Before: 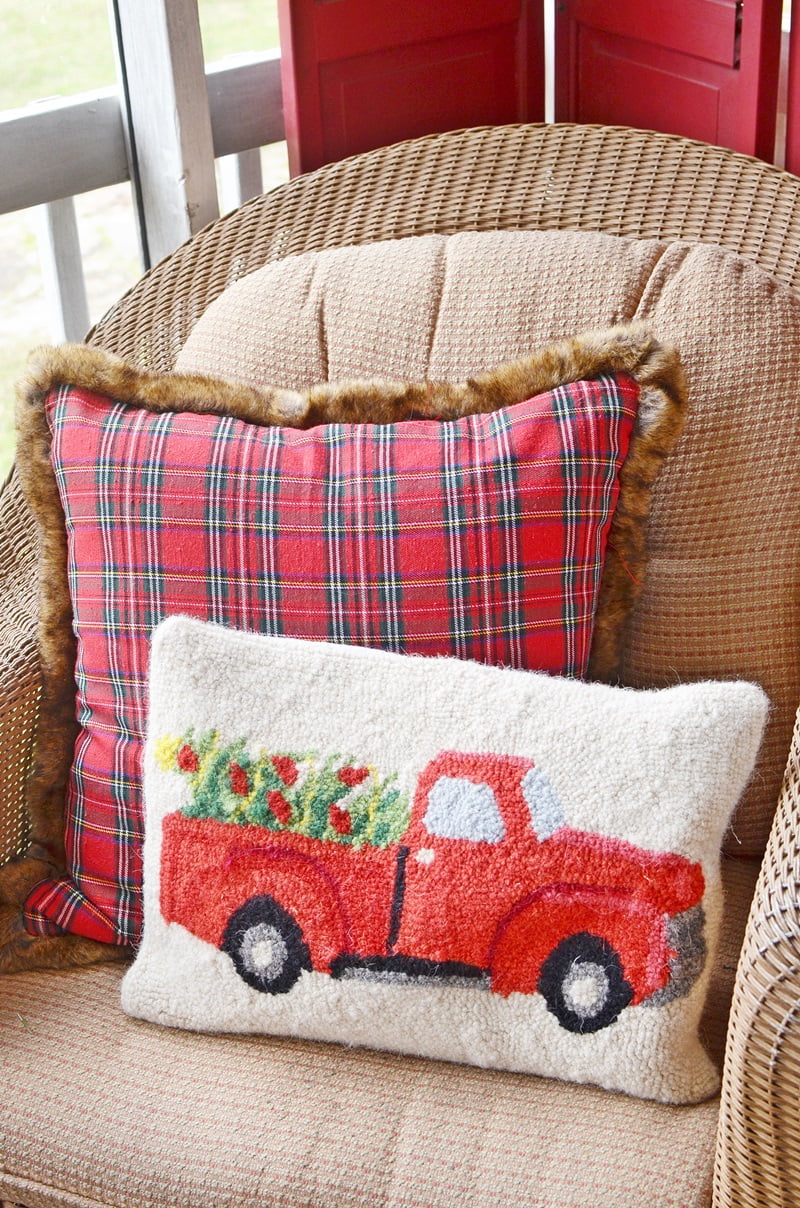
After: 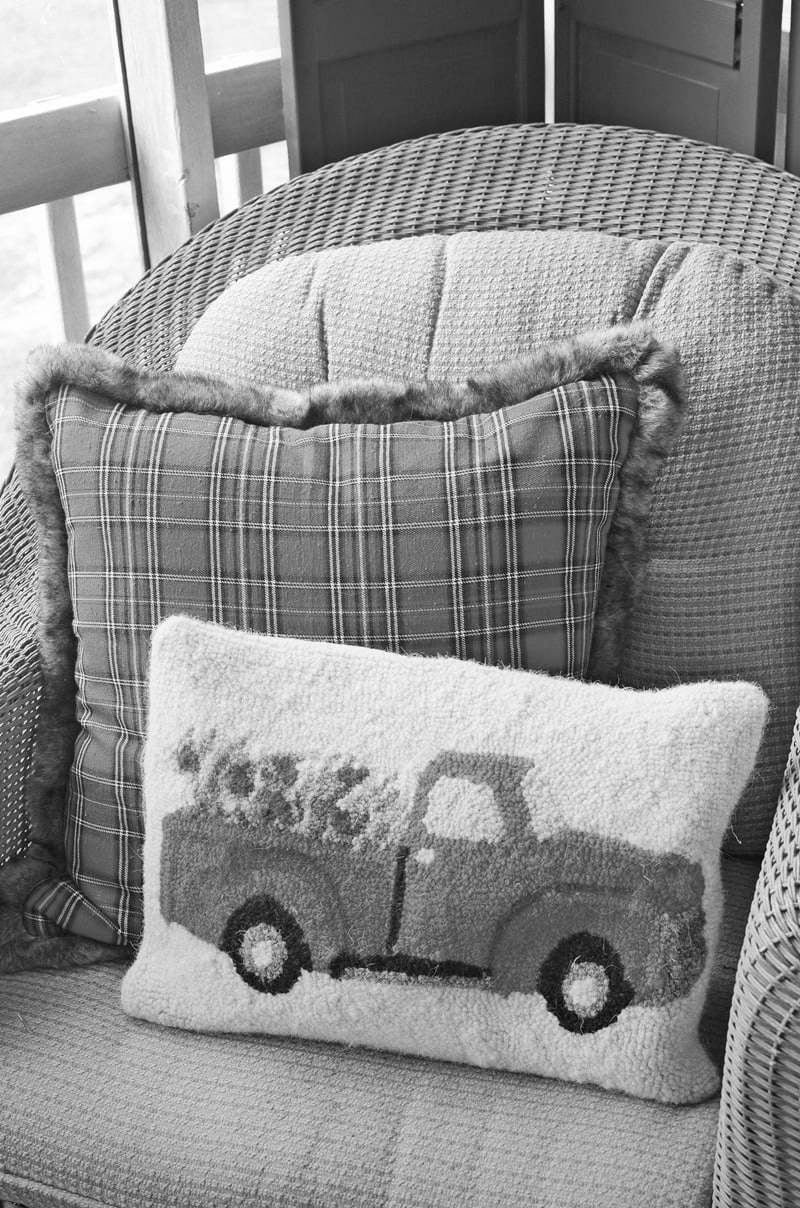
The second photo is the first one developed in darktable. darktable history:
monochrome: size 1
graduated density: rotation -180°, offset 27.42
